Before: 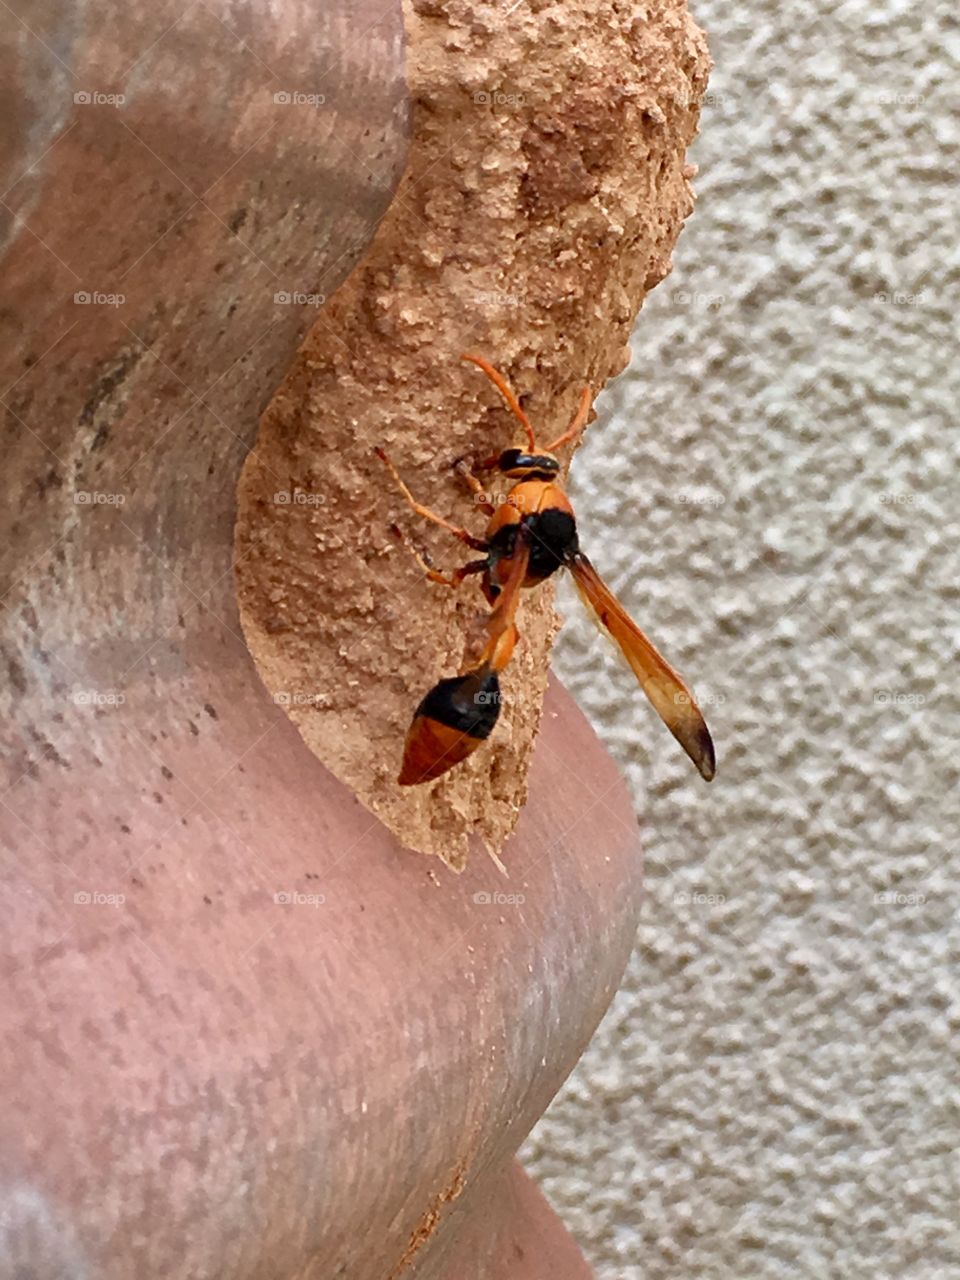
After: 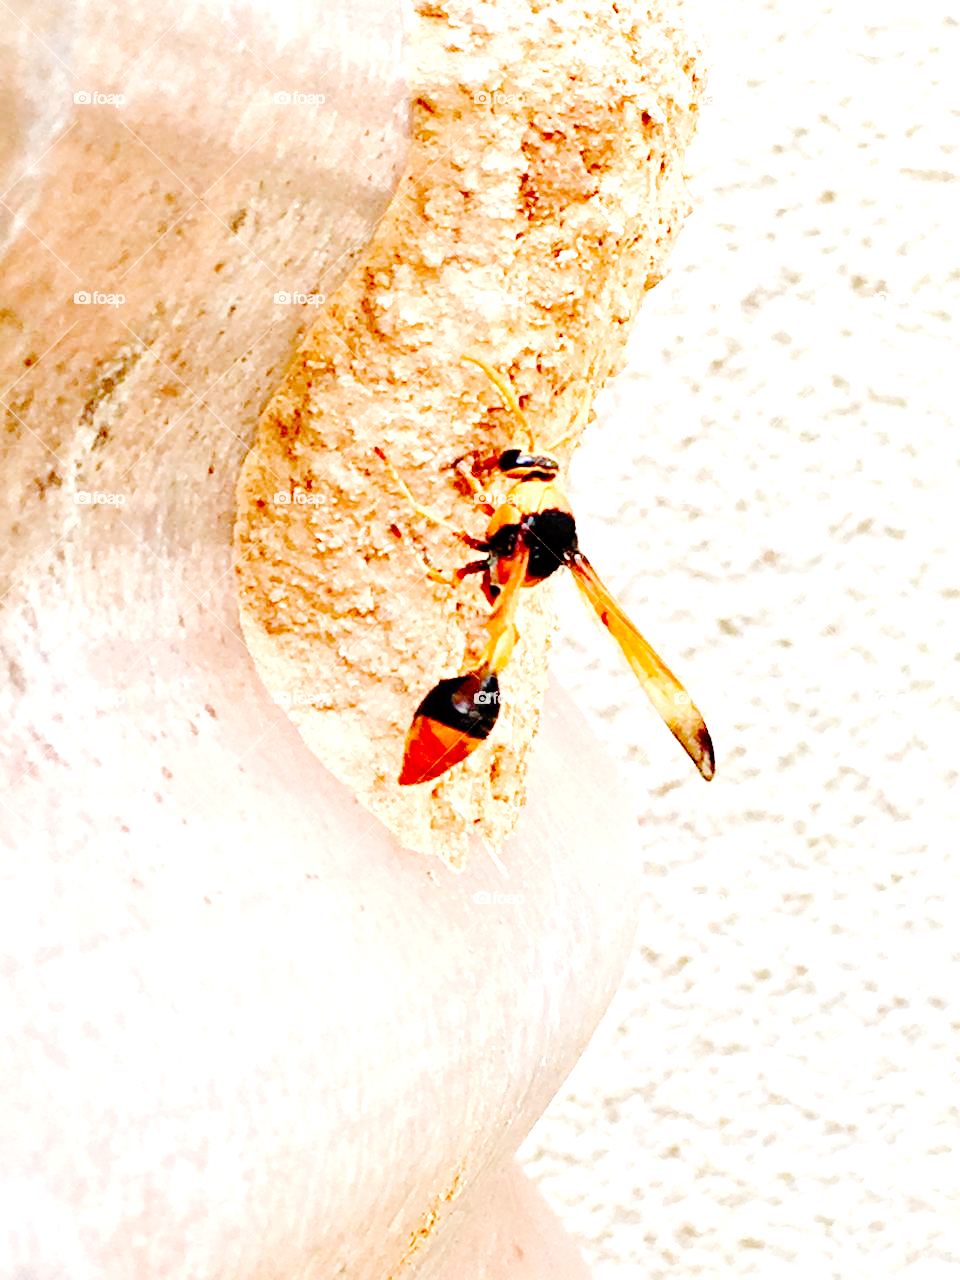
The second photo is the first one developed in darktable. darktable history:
exposure: black level correction 0.001, exposure 1.727 EV, compensate highlight preservation false
base curve: curves: ch0 [(0, 0) (0.036, 0.01) (0.123, 0.254) (0.258, 0.504) (0.507, 0.748) (1, 1)], preserve colors none
